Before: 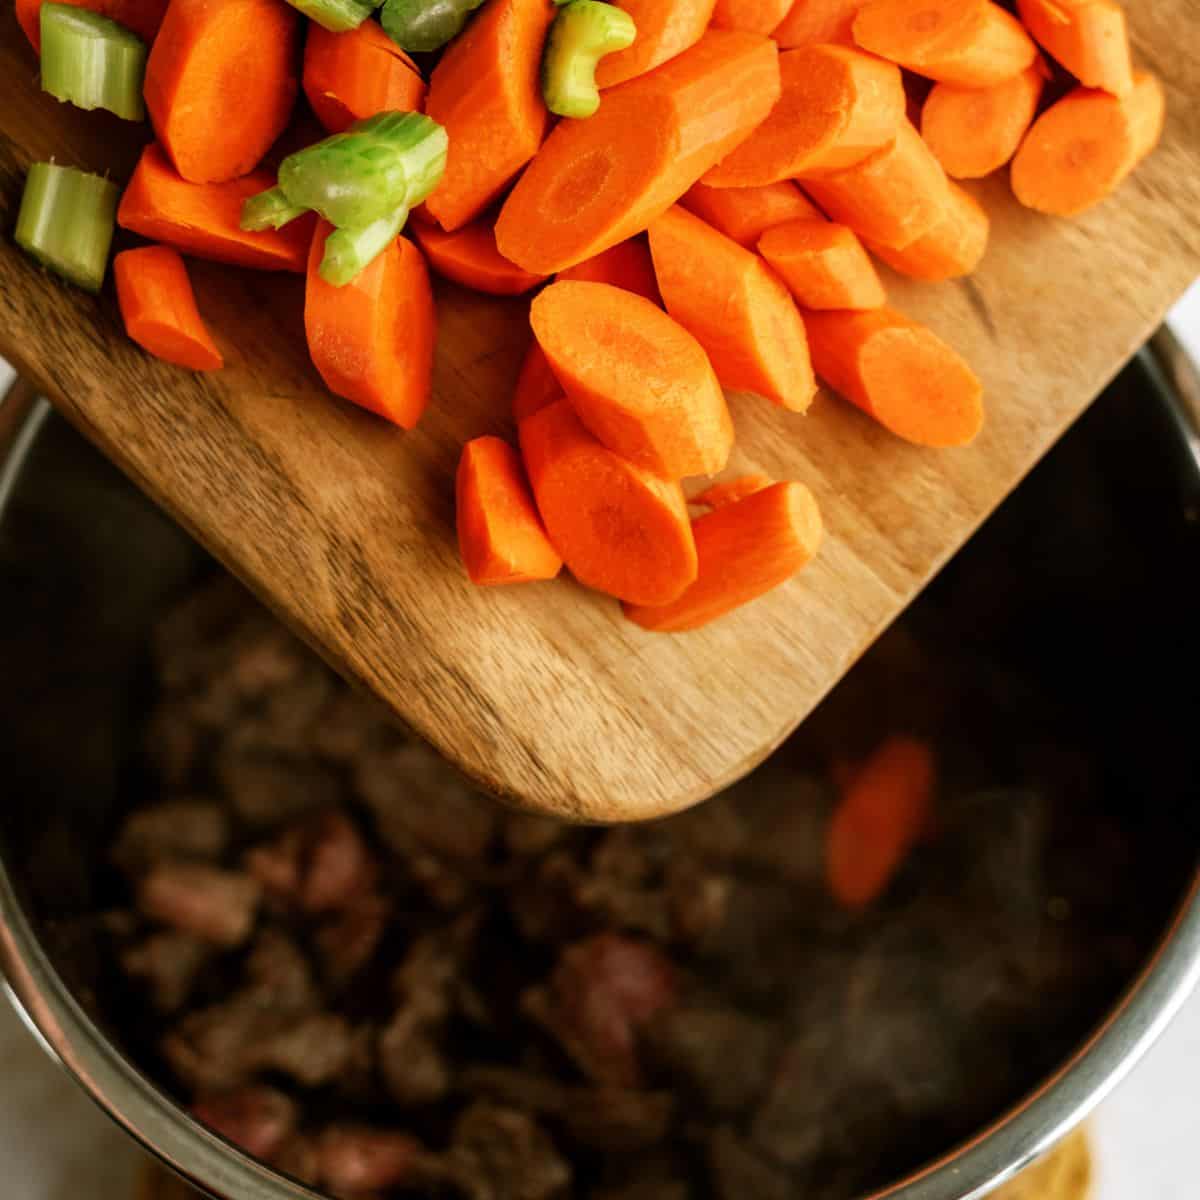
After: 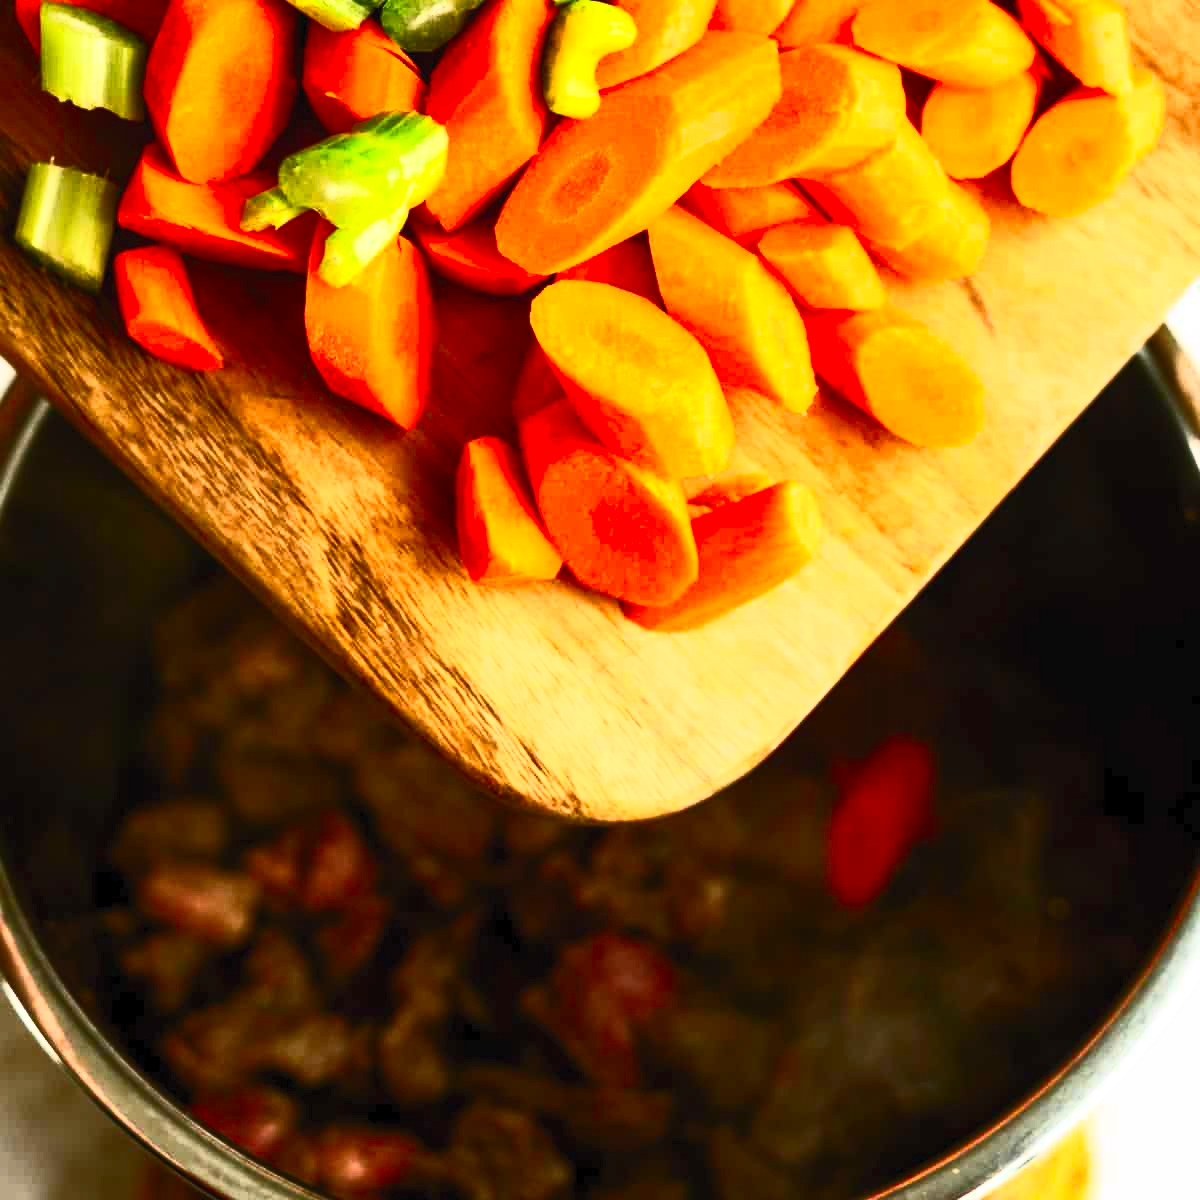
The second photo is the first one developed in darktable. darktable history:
color balance rgb: perceptual saturation grading › global saturation 0.144%
contrast brightness saturation: contrast 0.827, brightness 0.583, saturation 0.598
